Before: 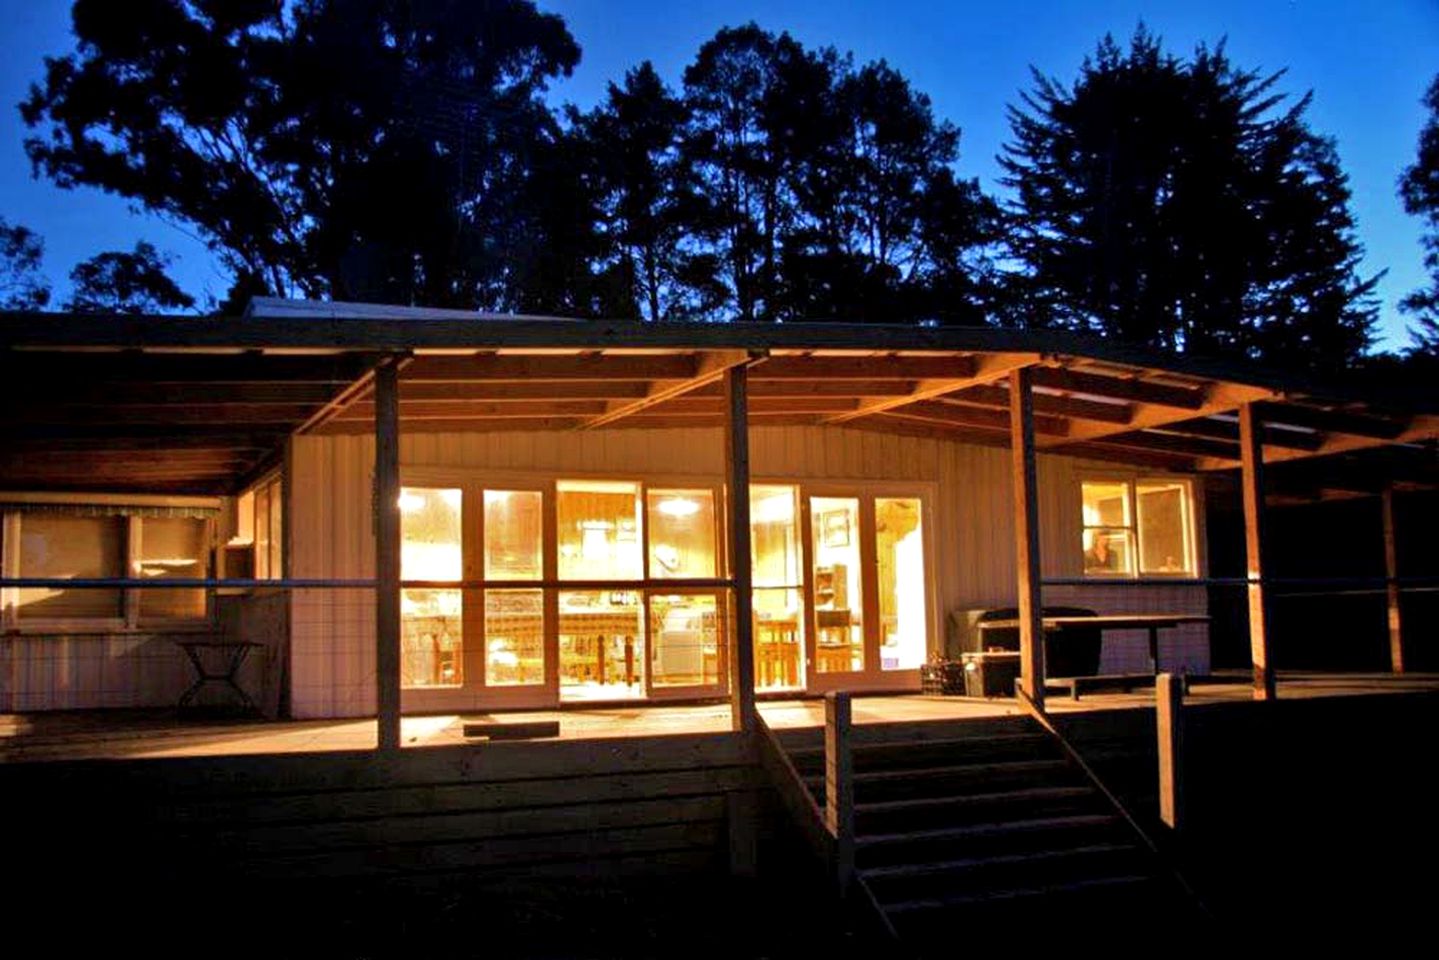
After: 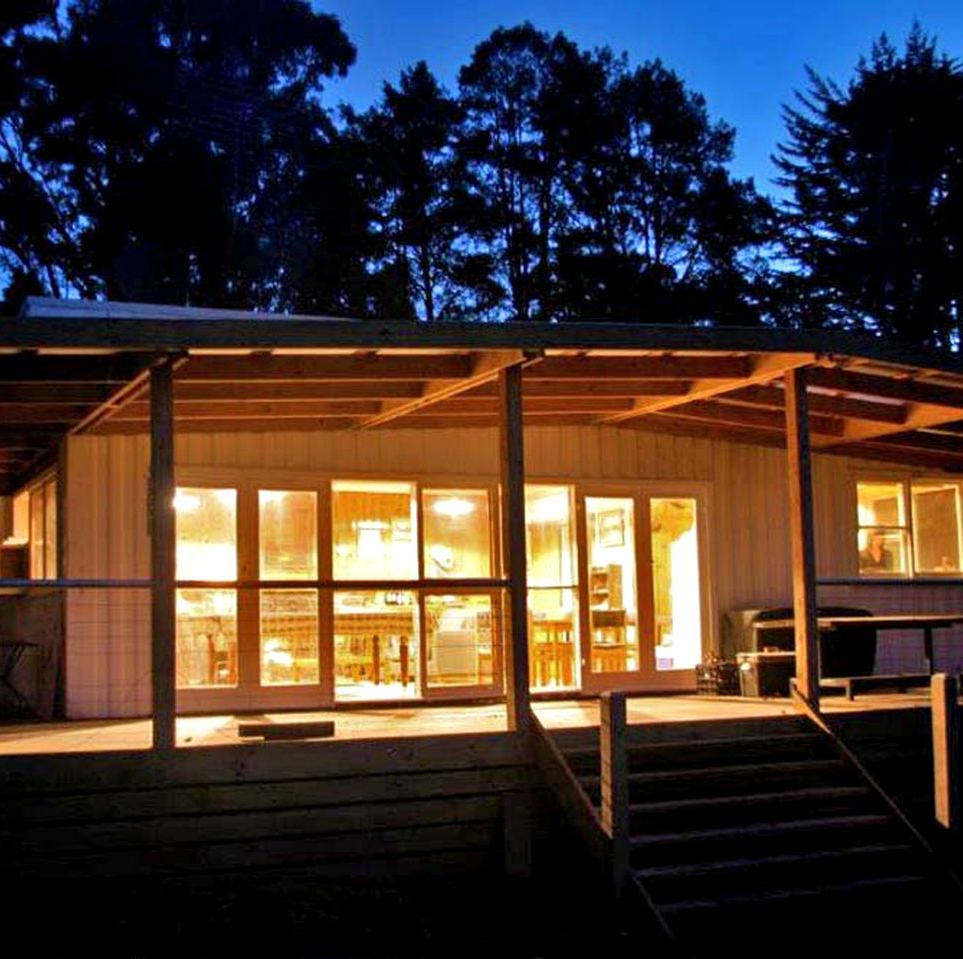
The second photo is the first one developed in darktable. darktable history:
crop and rotate: left 15.682%, right 17.343%
